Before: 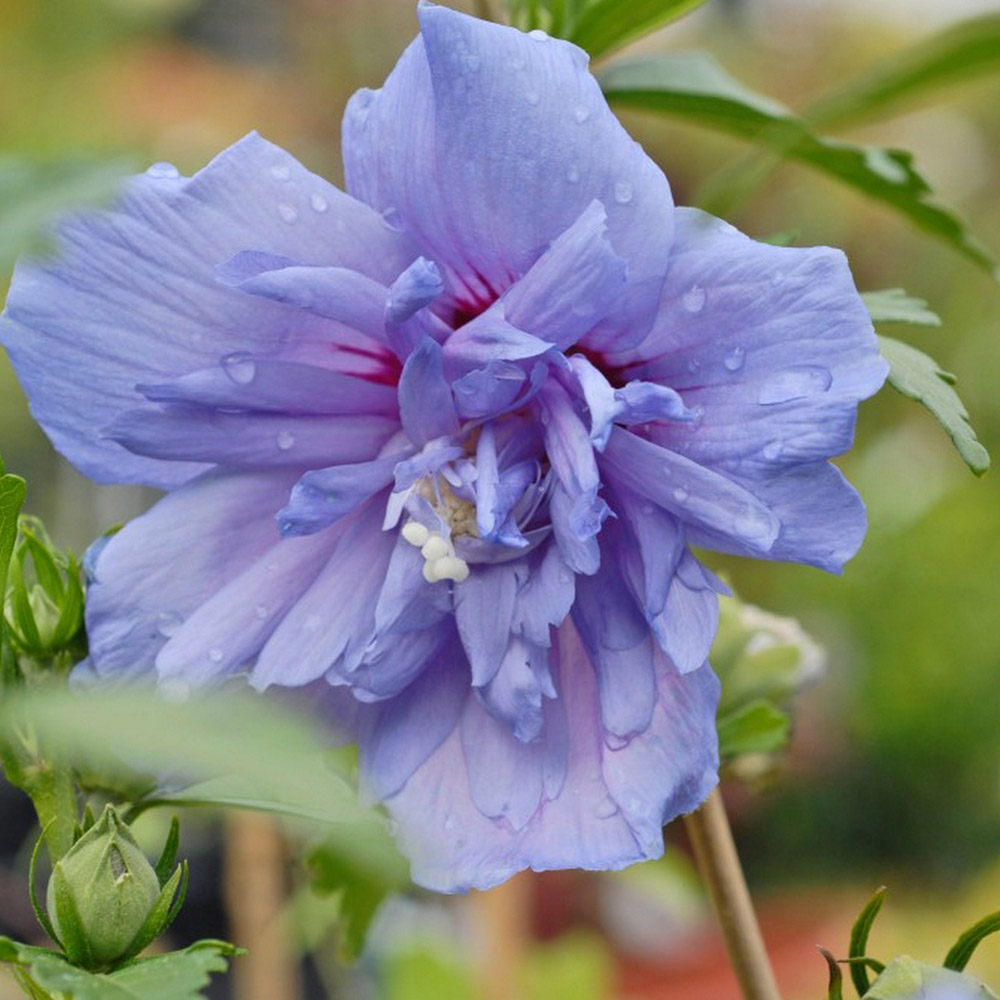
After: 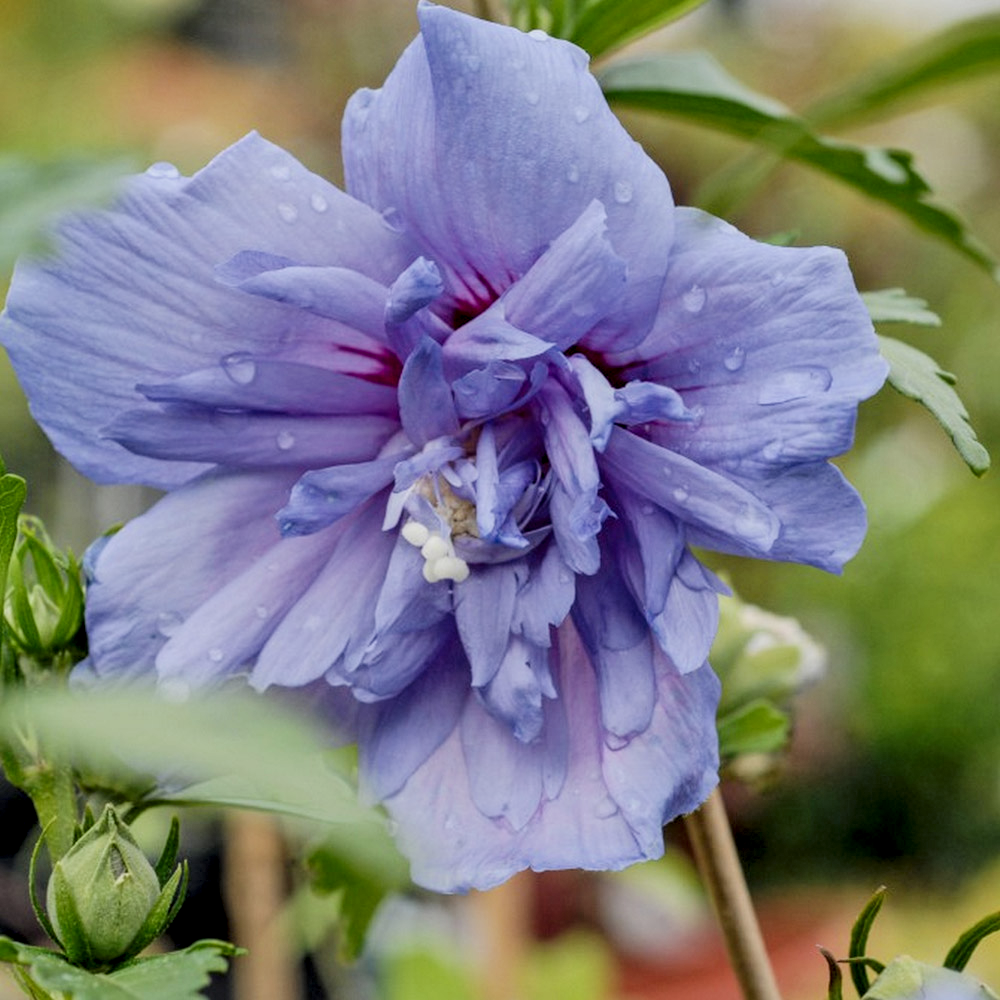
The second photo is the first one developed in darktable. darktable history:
local contrast: detail 150%
filmic rgb: black relative exposure -7.65 EV, white relative exposure 4.56 EV, hardness 3.61, contrast 1.05
